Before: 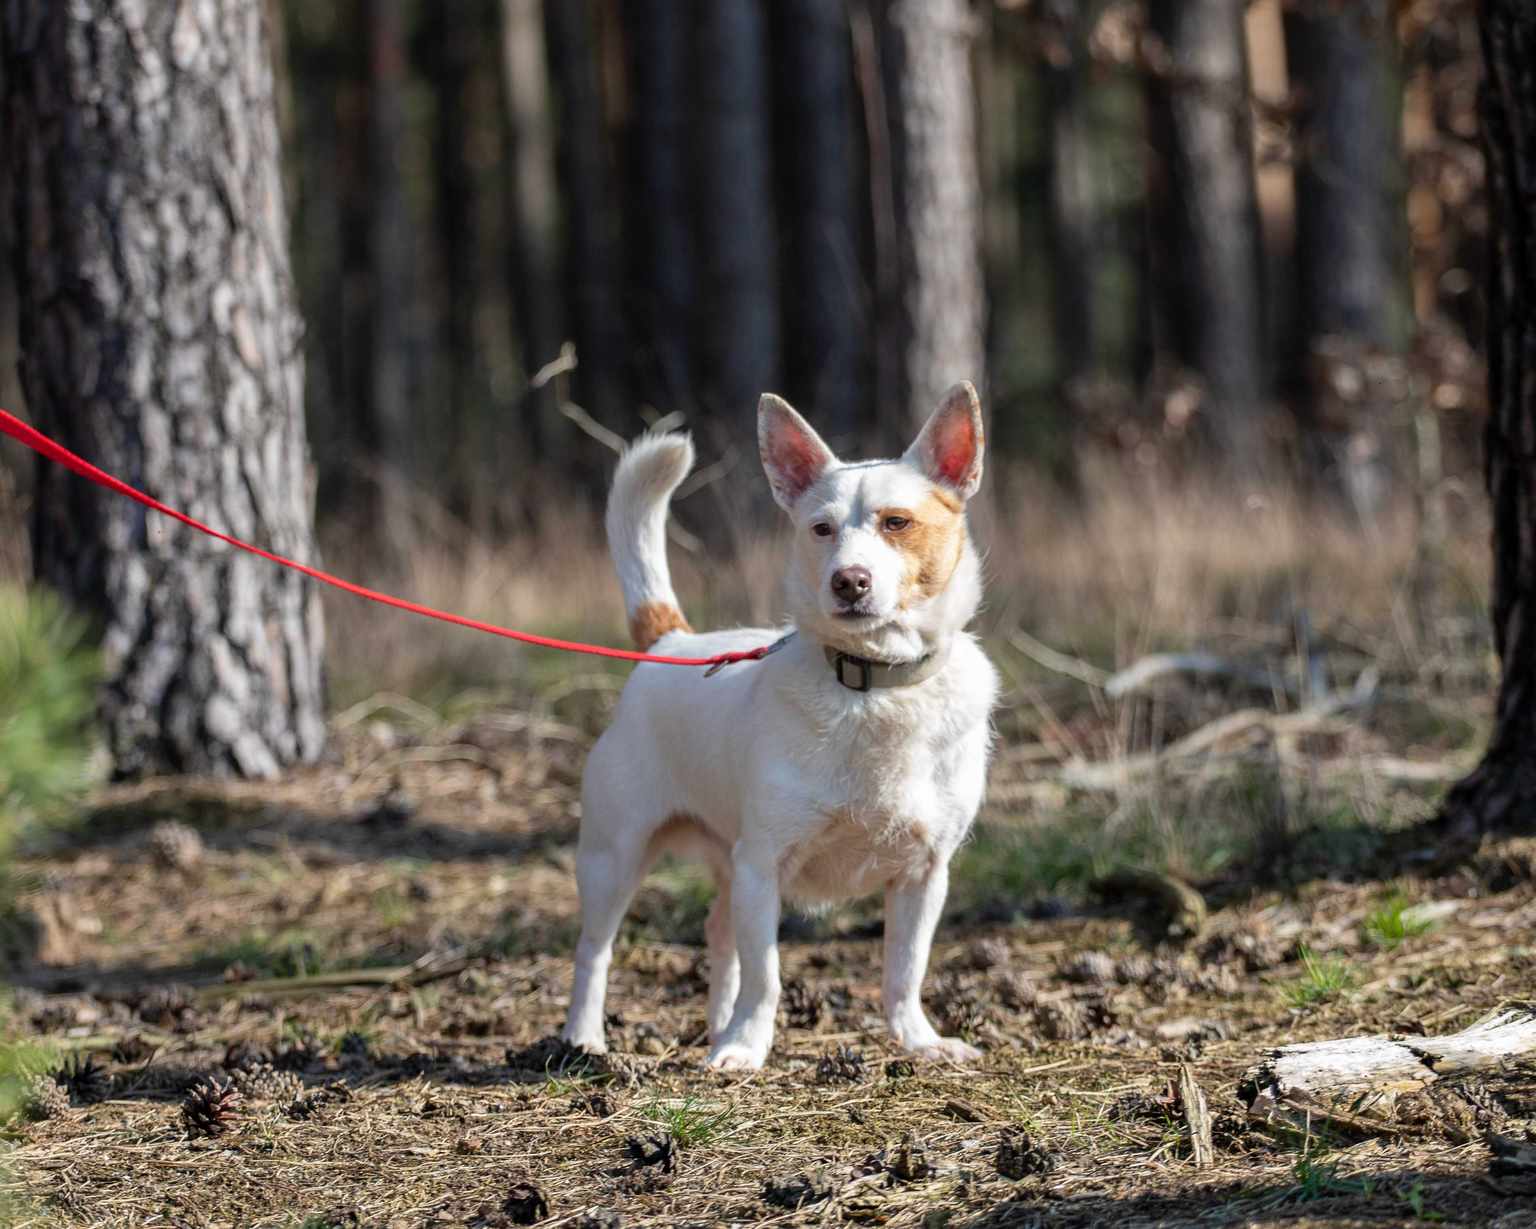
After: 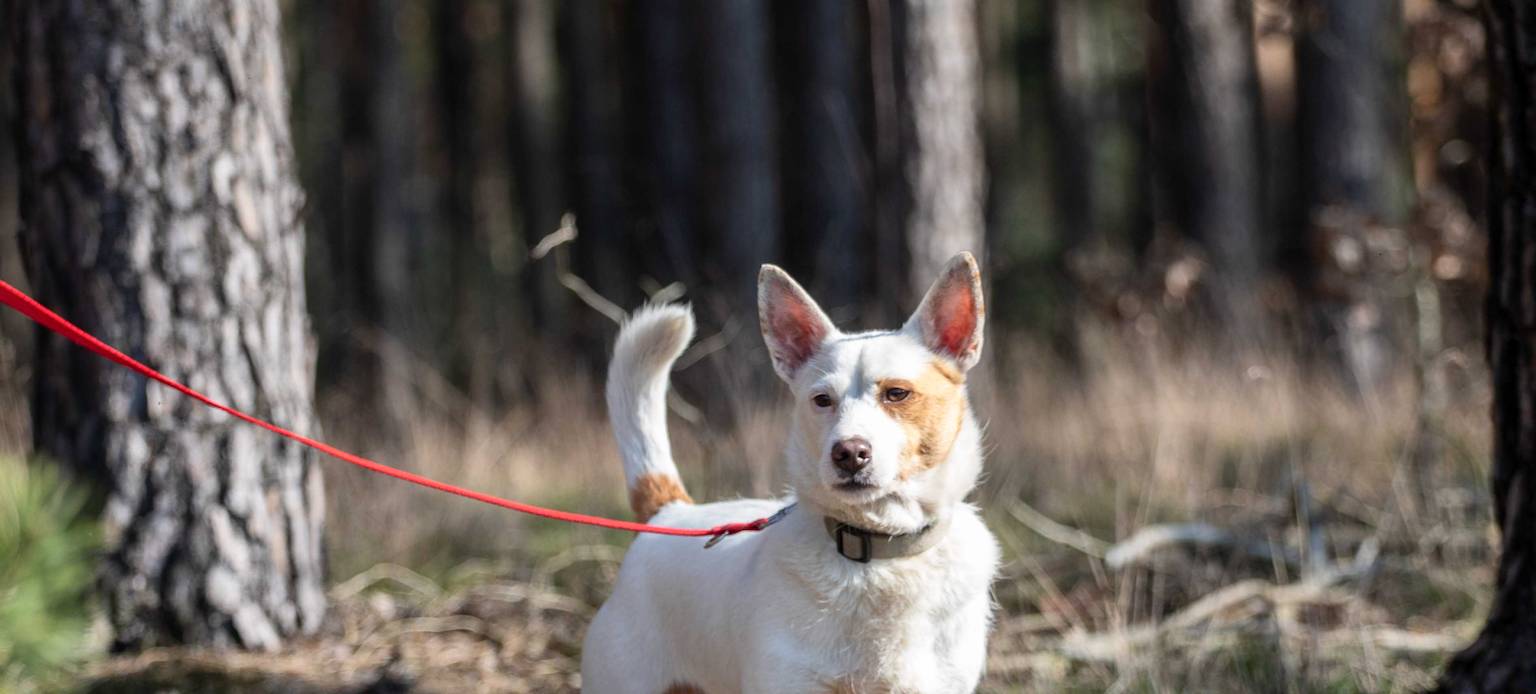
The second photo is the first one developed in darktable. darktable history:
crop and rotate: top 10.539%, bottom 32.954%
contrast brightness saturation: contrast 0.153, brightness 0.051
